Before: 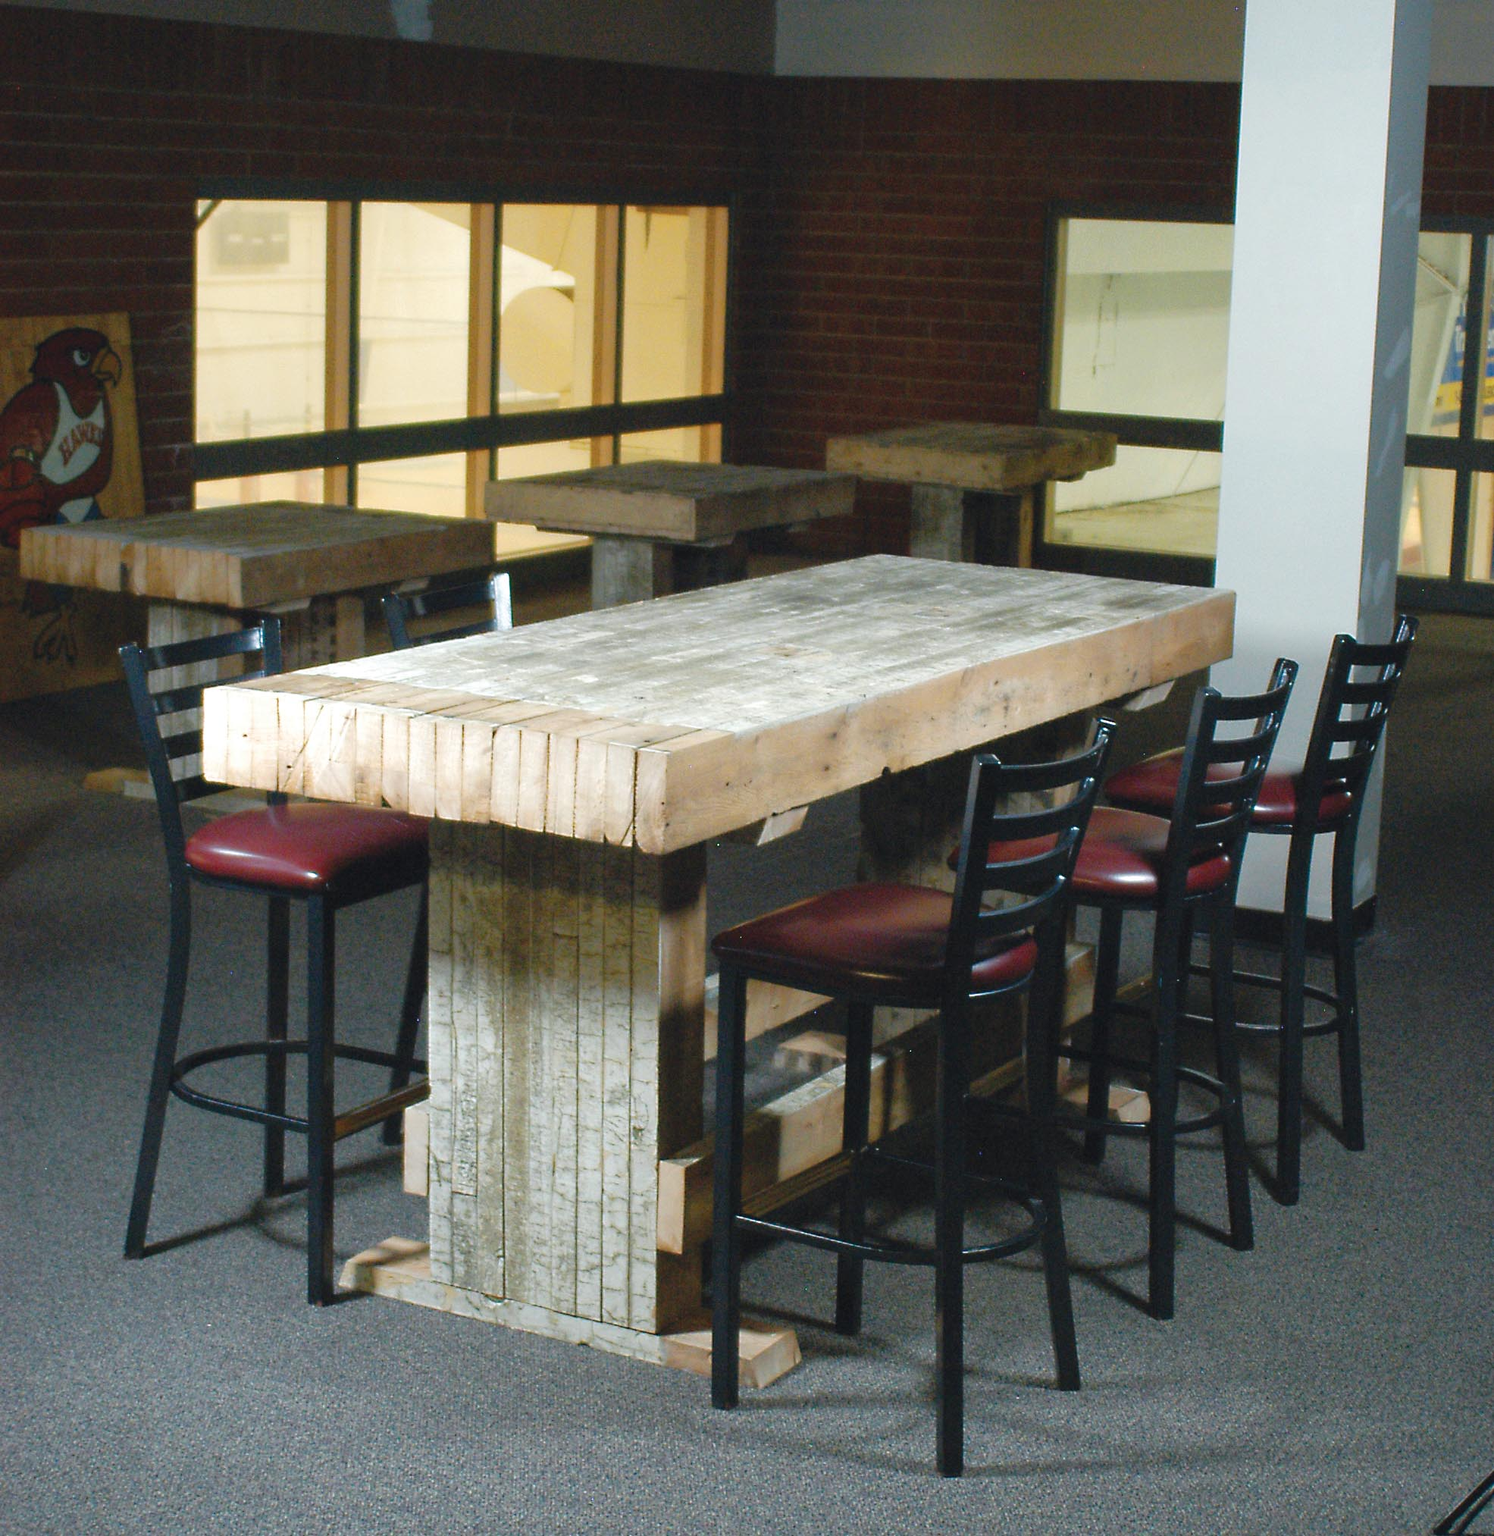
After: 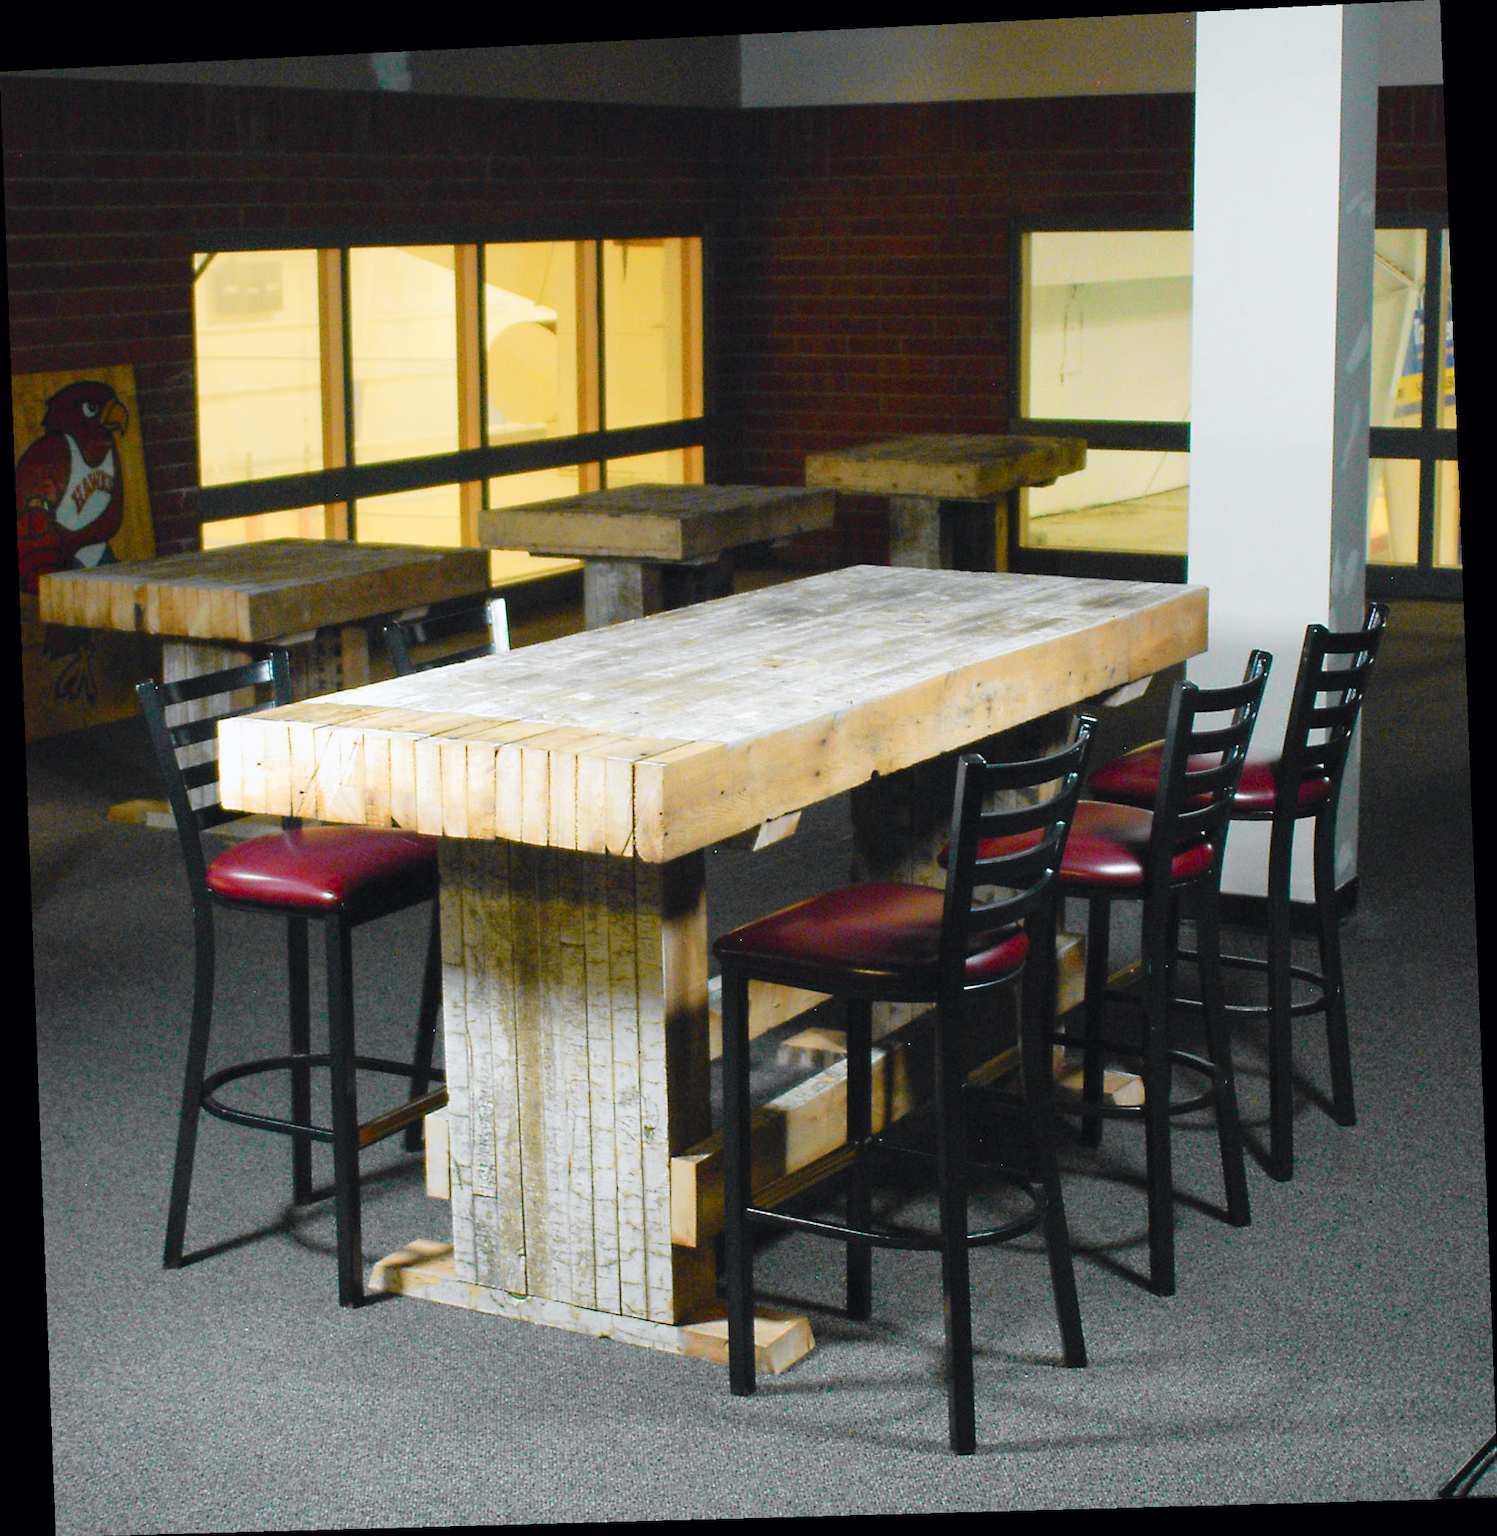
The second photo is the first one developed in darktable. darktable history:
rotate and perspective: rotation -2.22°, lens shift (horizontal) -0.022, automatic cropping off
tone curve: curves: ch0 [(0, 0) (0.071, 0.047) (0.266, 0.26) (0.491, 0.552) (0.753, 0.818) (1, 0.983)]; ch1 [(0, 0) (0.346, 0.307) (0.408, 0.369) (0.463, 0.443) (0.482, 0.493) (0.502, 0.5) (0.517, 0.518) (0.55, 0.573) (0.597, 0.641) (0.651, 0.709) (1, 1)]; ch2 [(0, 0) (0.346, 0.34) (0.434, 0.46) (0.485, 0.494) (0.5, 0.494) (0.517, 0.506) (0.535, 0.545) (0.583, 0.634) (0.625, 0.686) (1, 1)], color space Lab, independent channels, preserve colors none
